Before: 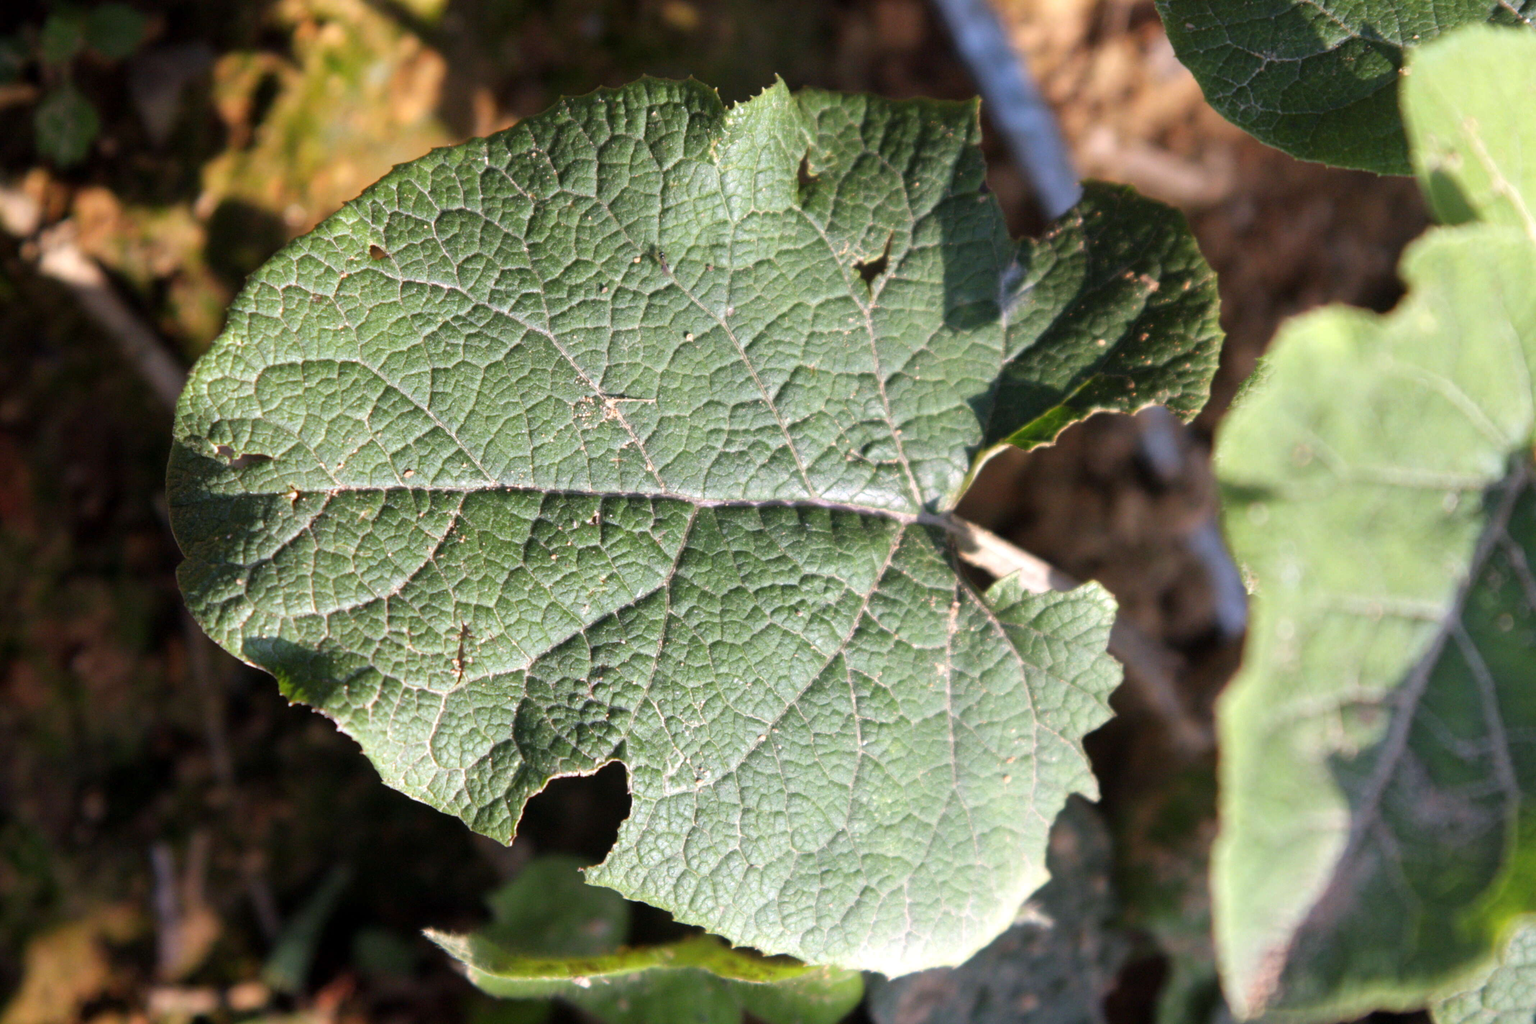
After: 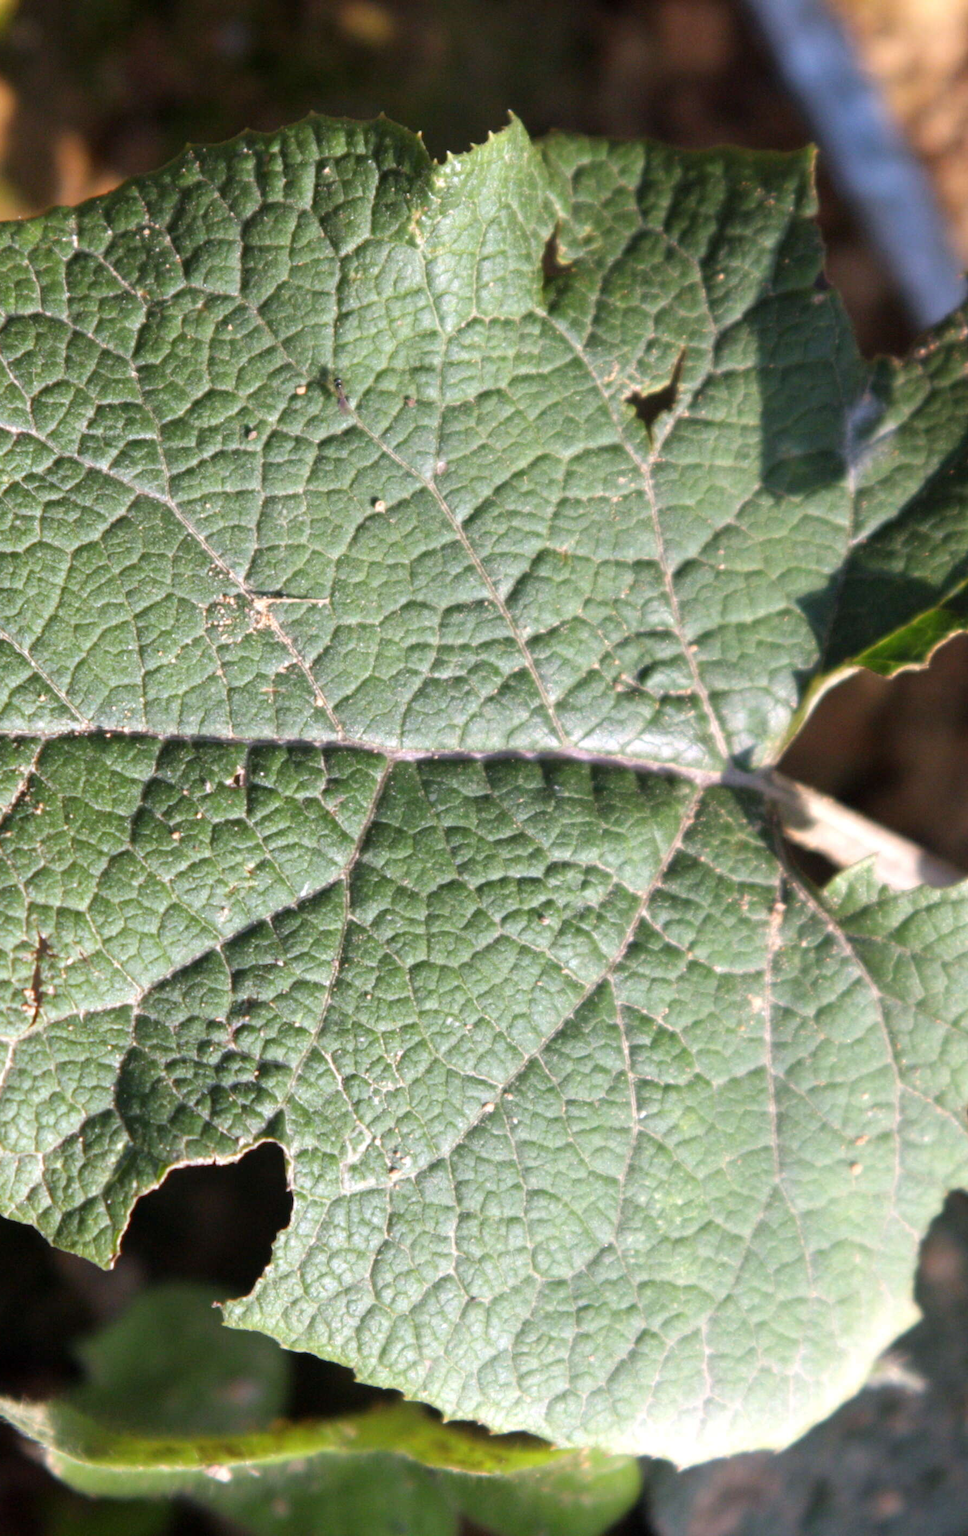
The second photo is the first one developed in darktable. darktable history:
crop: left 28.44%, right 29.536%
